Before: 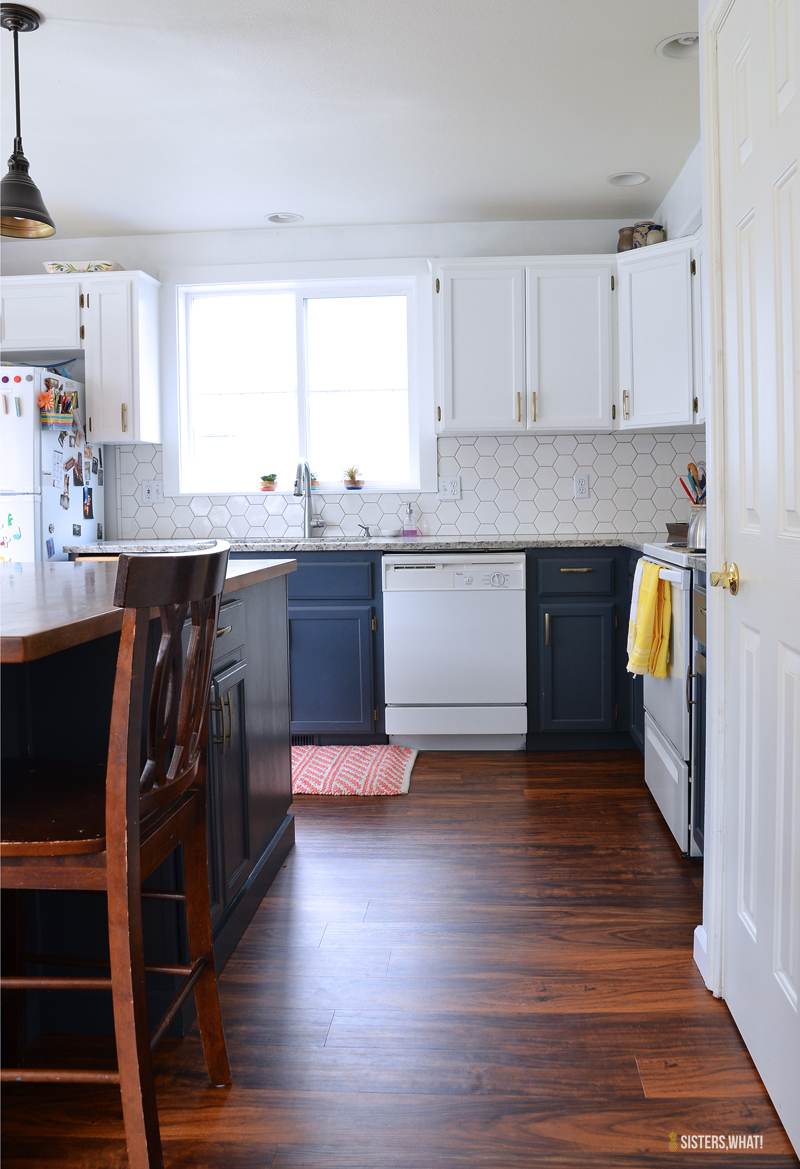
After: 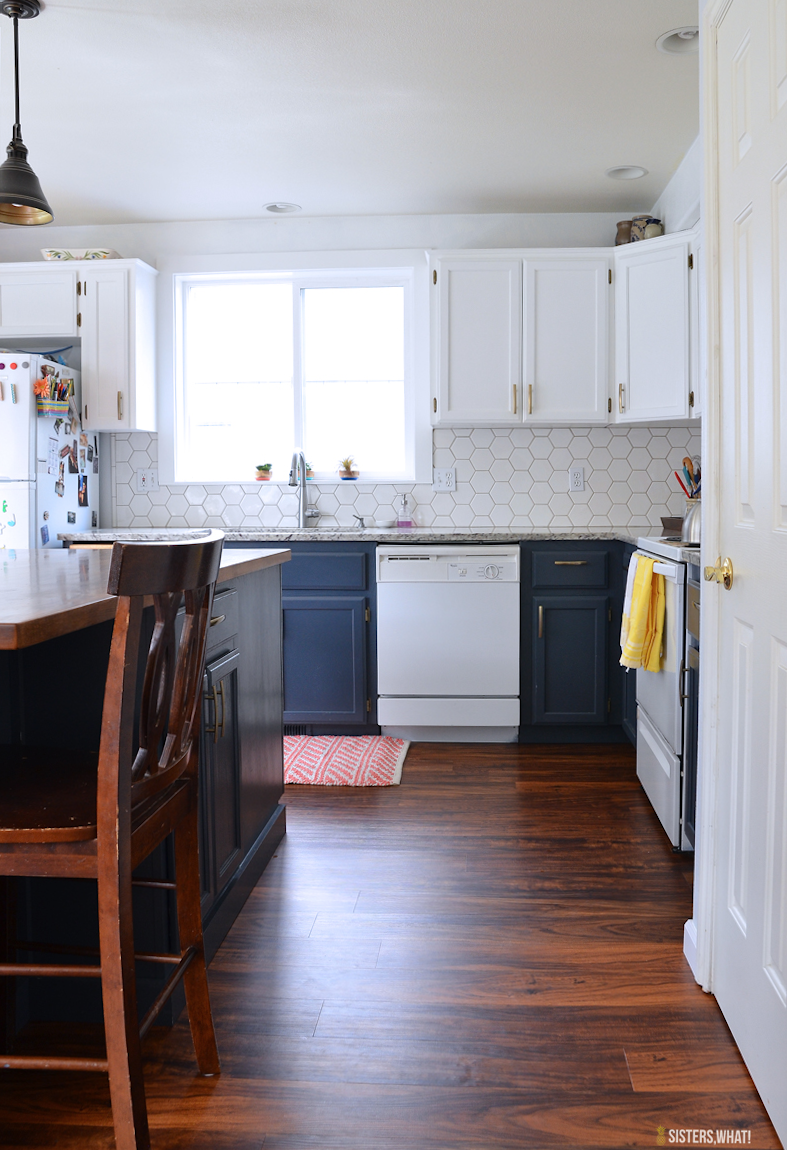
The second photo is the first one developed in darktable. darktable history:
crop and rotate: angle -0.629°
